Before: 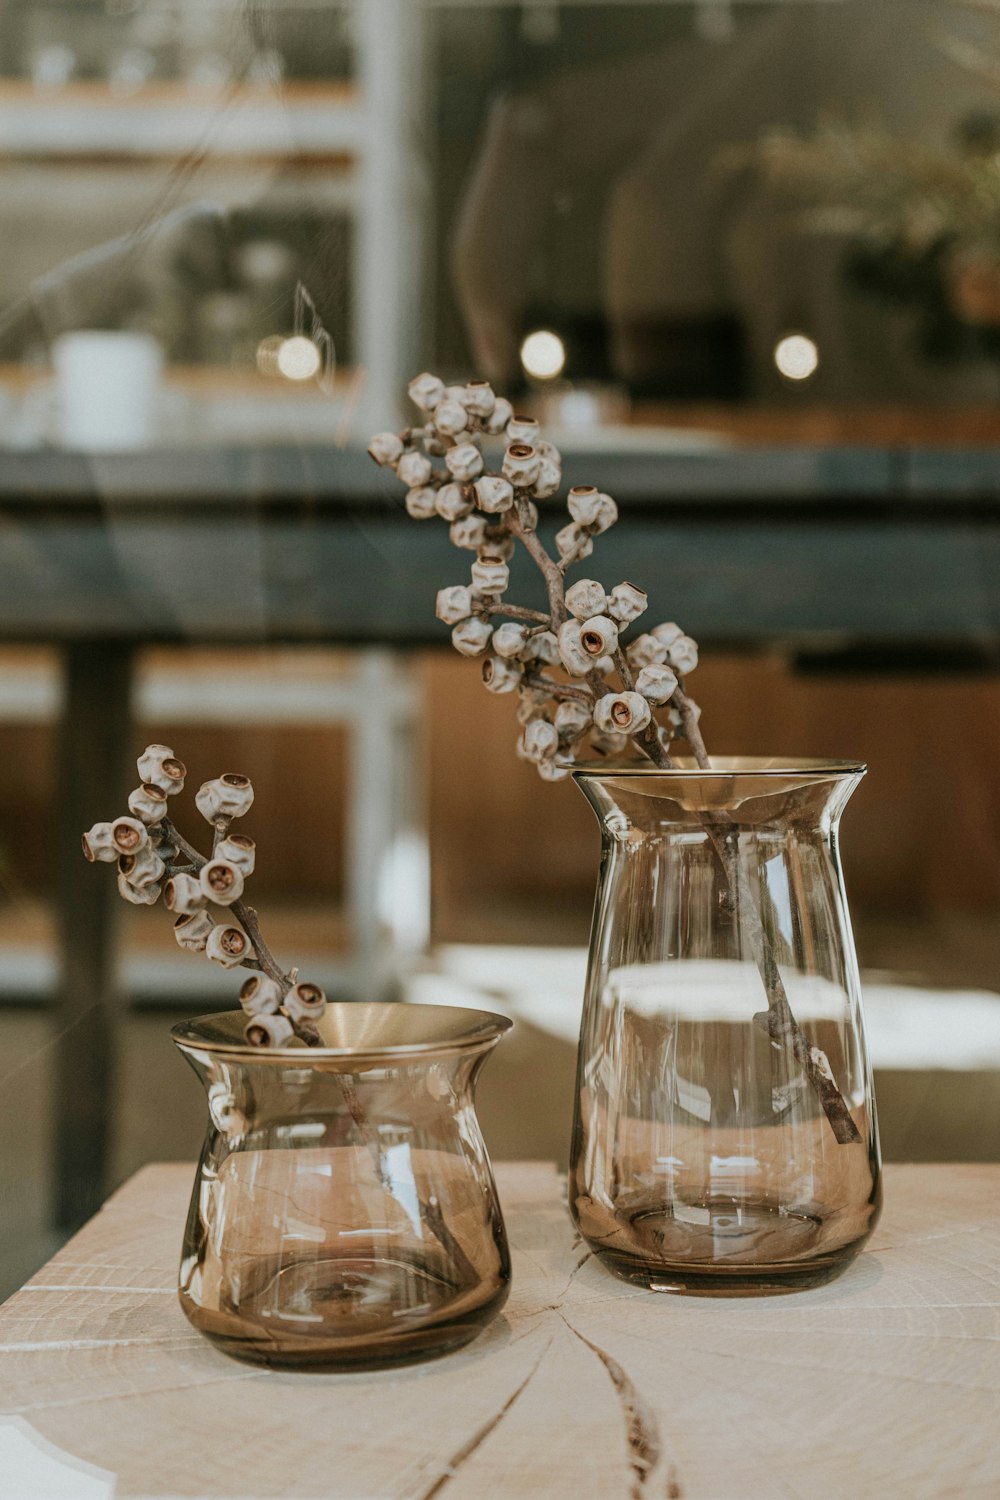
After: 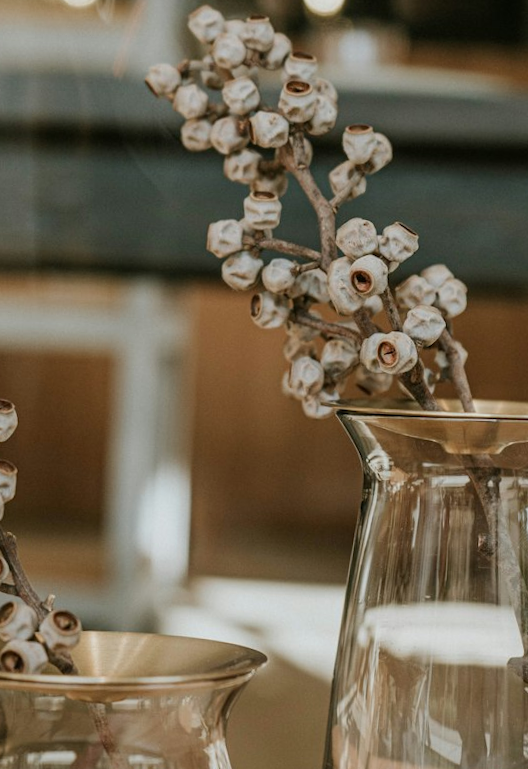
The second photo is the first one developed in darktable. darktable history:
rotate and perspective: rotation 2.27°, automatic cropping off
crop: left 25%, top 25%, right 25%, bottom 25%
